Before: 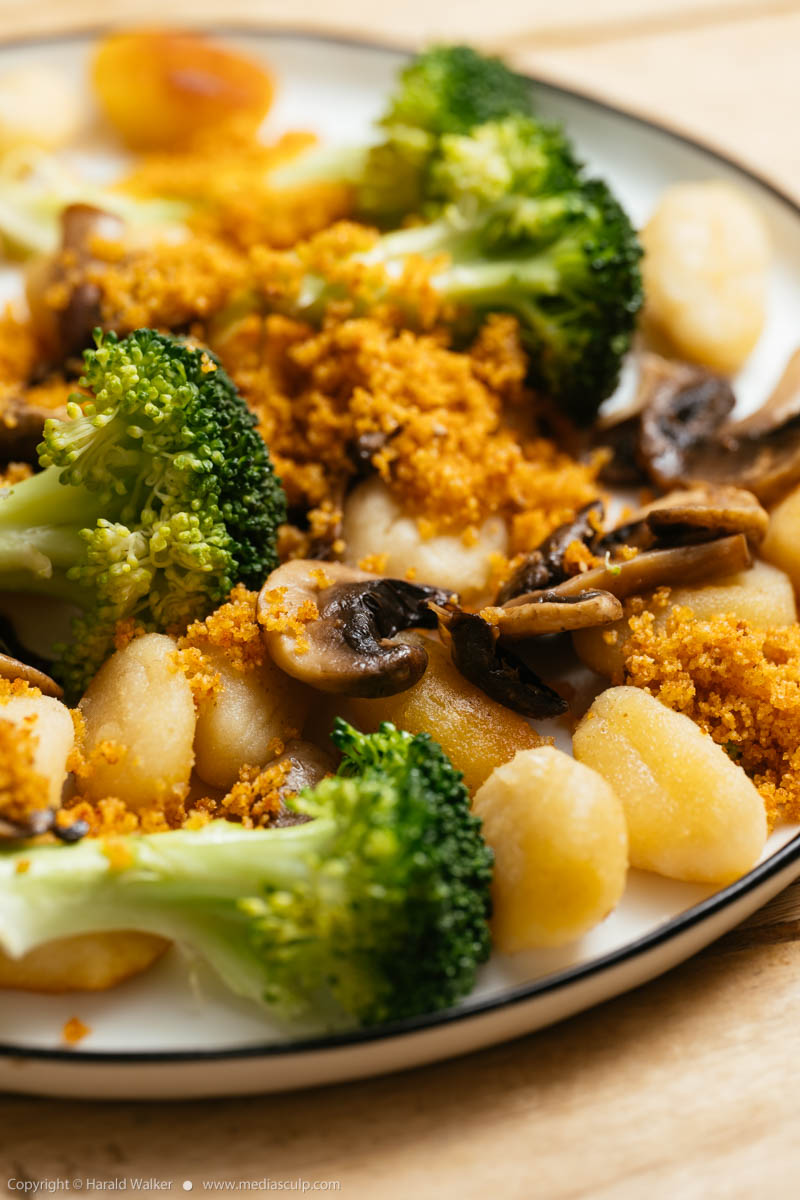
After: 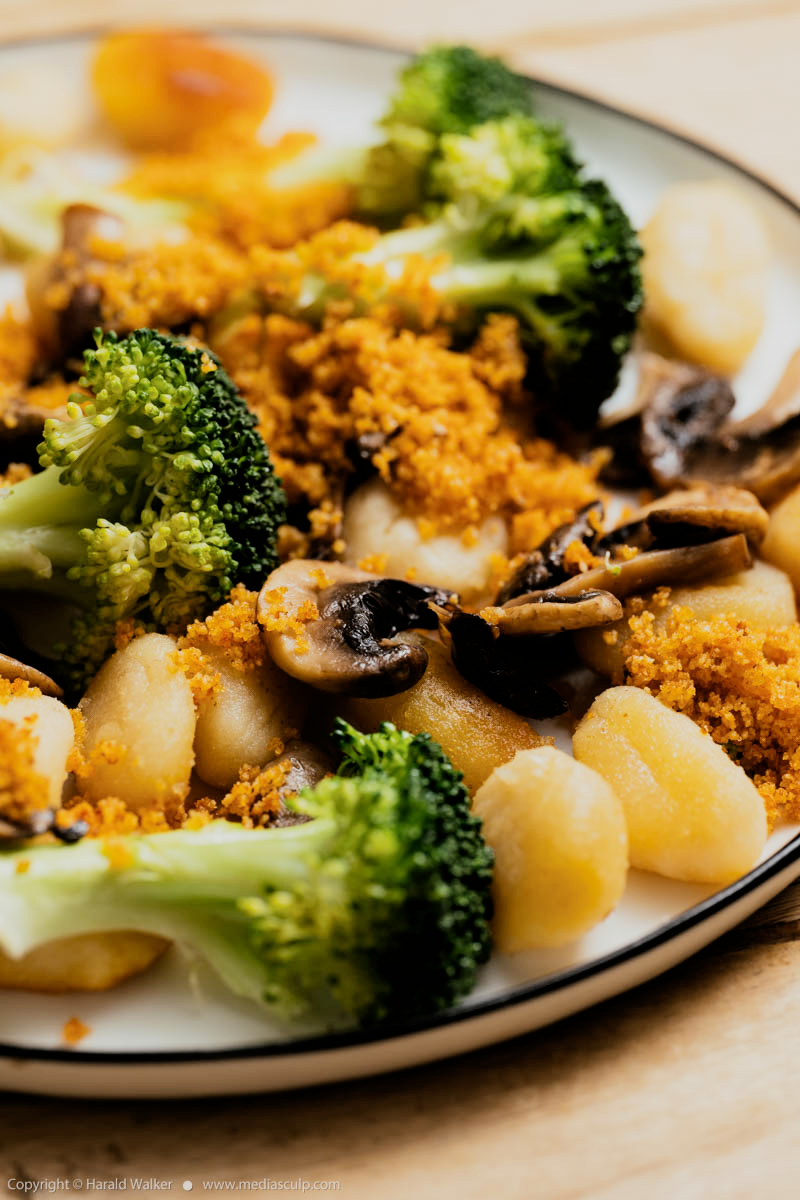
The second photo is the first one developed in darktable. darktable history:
filmic rgb: black relative exposure -7.49 EV, white relative exposure 4.99 EV, hardness 3.33, contrast 1.3
